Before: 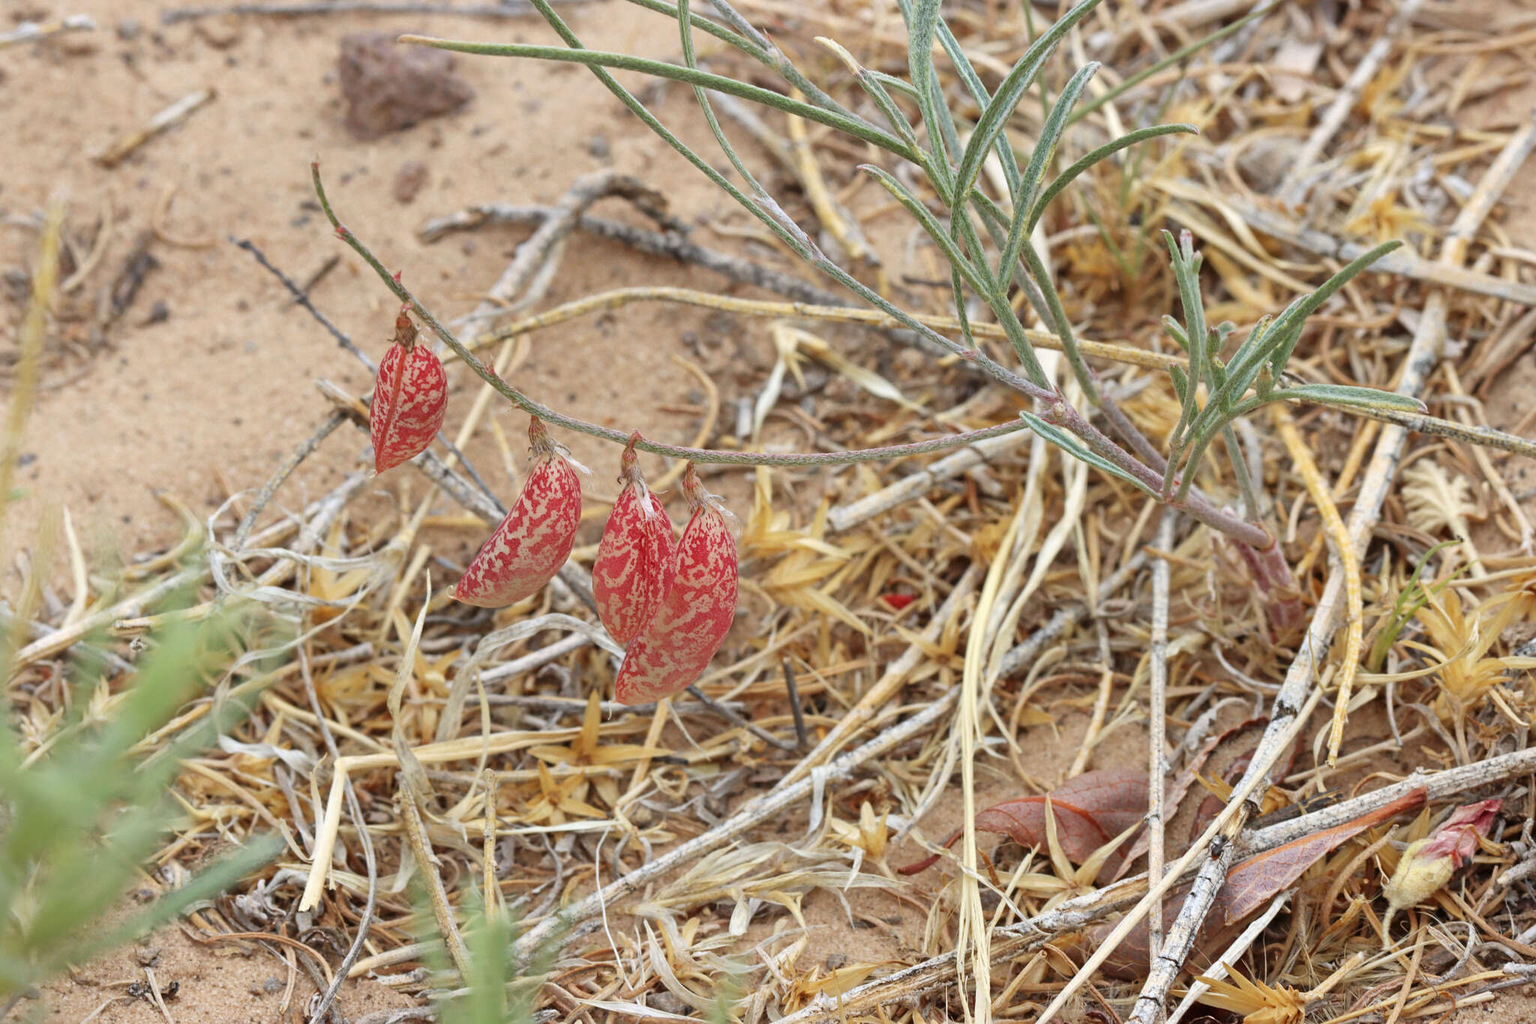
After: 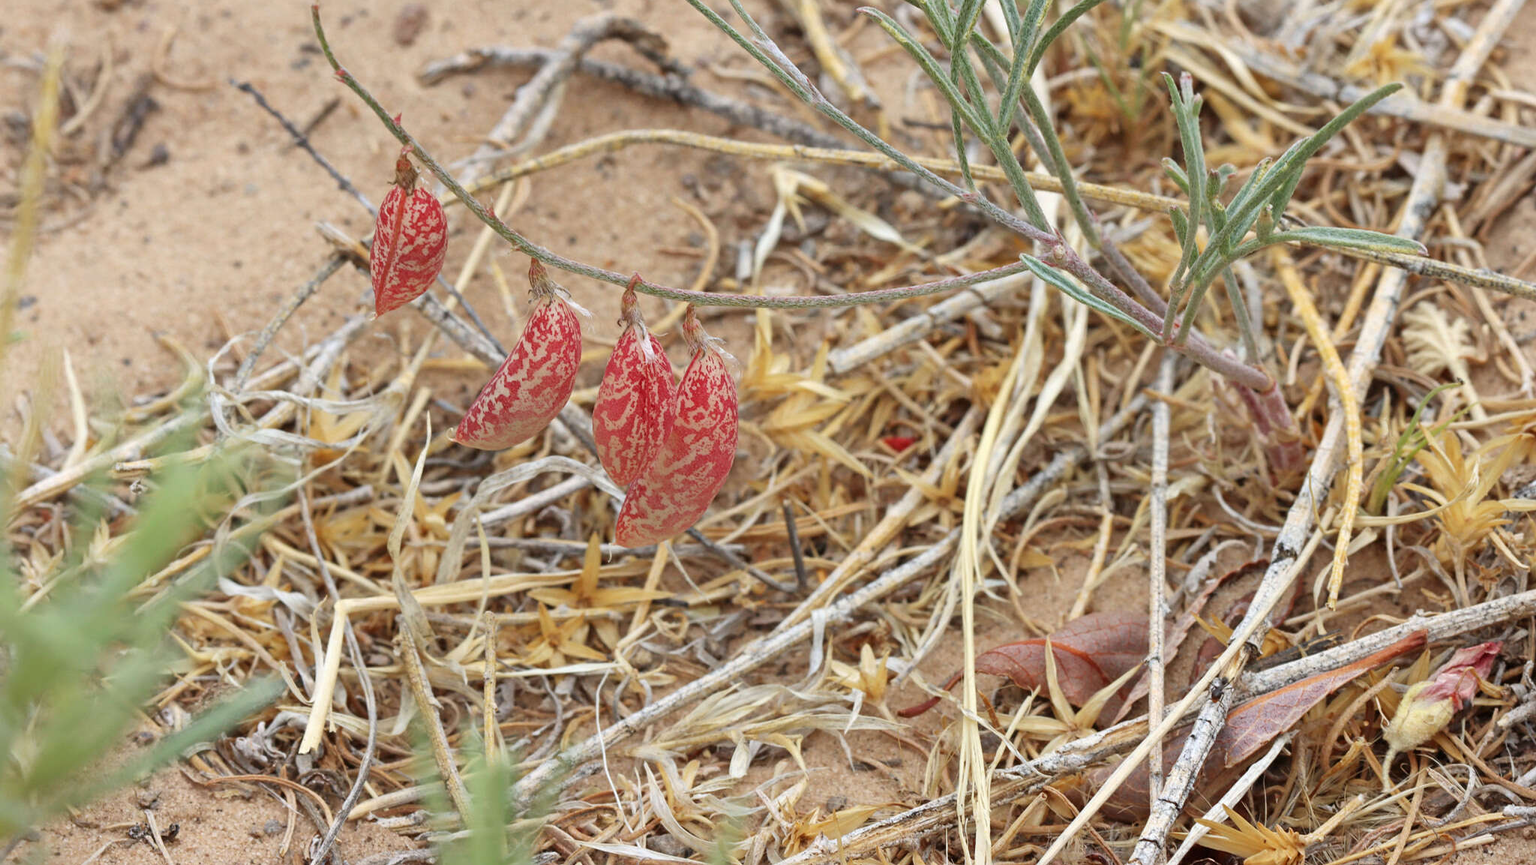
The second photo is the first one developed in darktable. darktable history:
crop and rotate: top 15.4%
